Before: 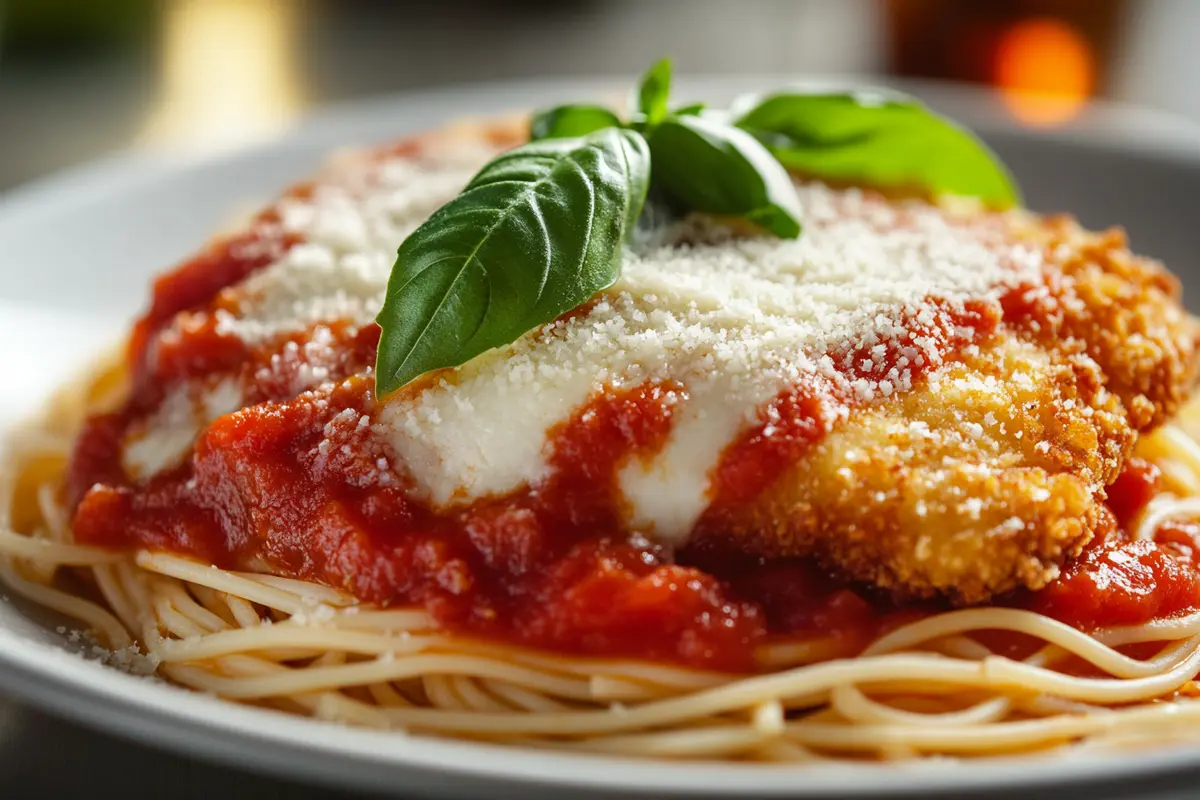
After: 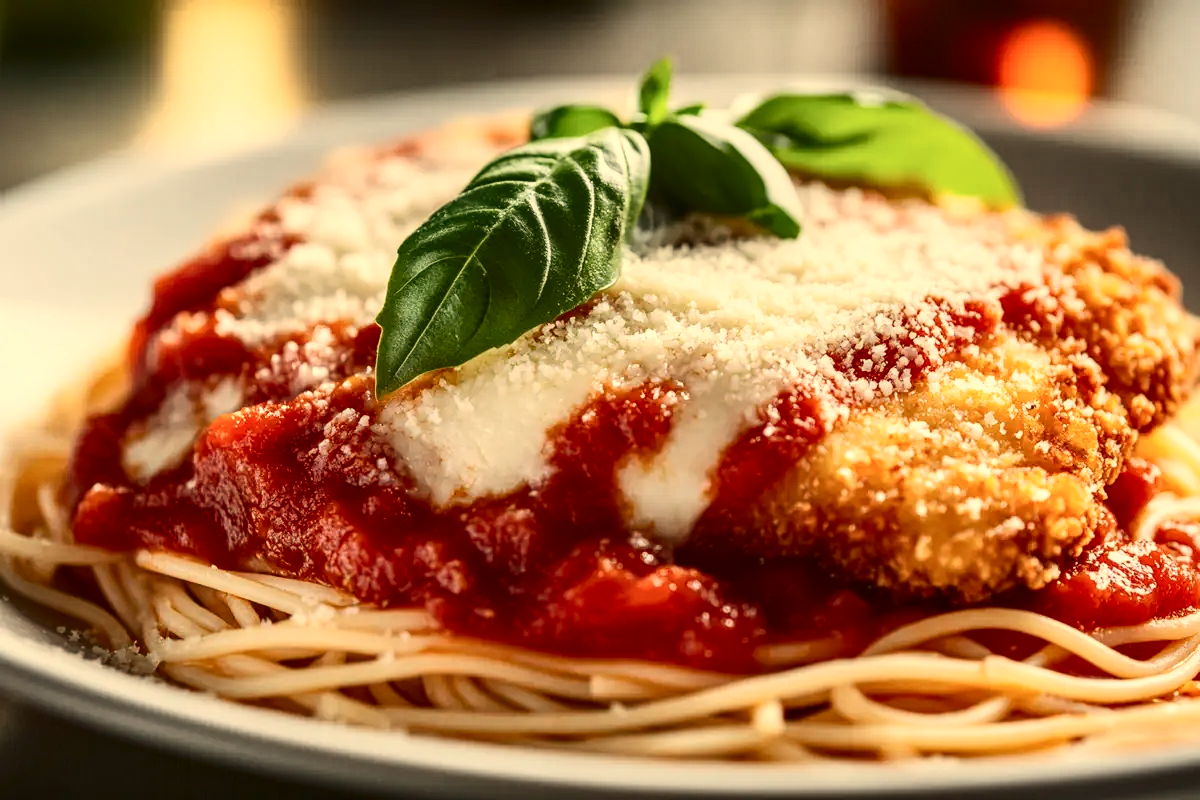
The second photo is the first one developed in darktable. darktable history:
contrast brightness saturation: contrast 0.28
local contrast: on, module defaults
white balance: red 1.123, blue 0.83
